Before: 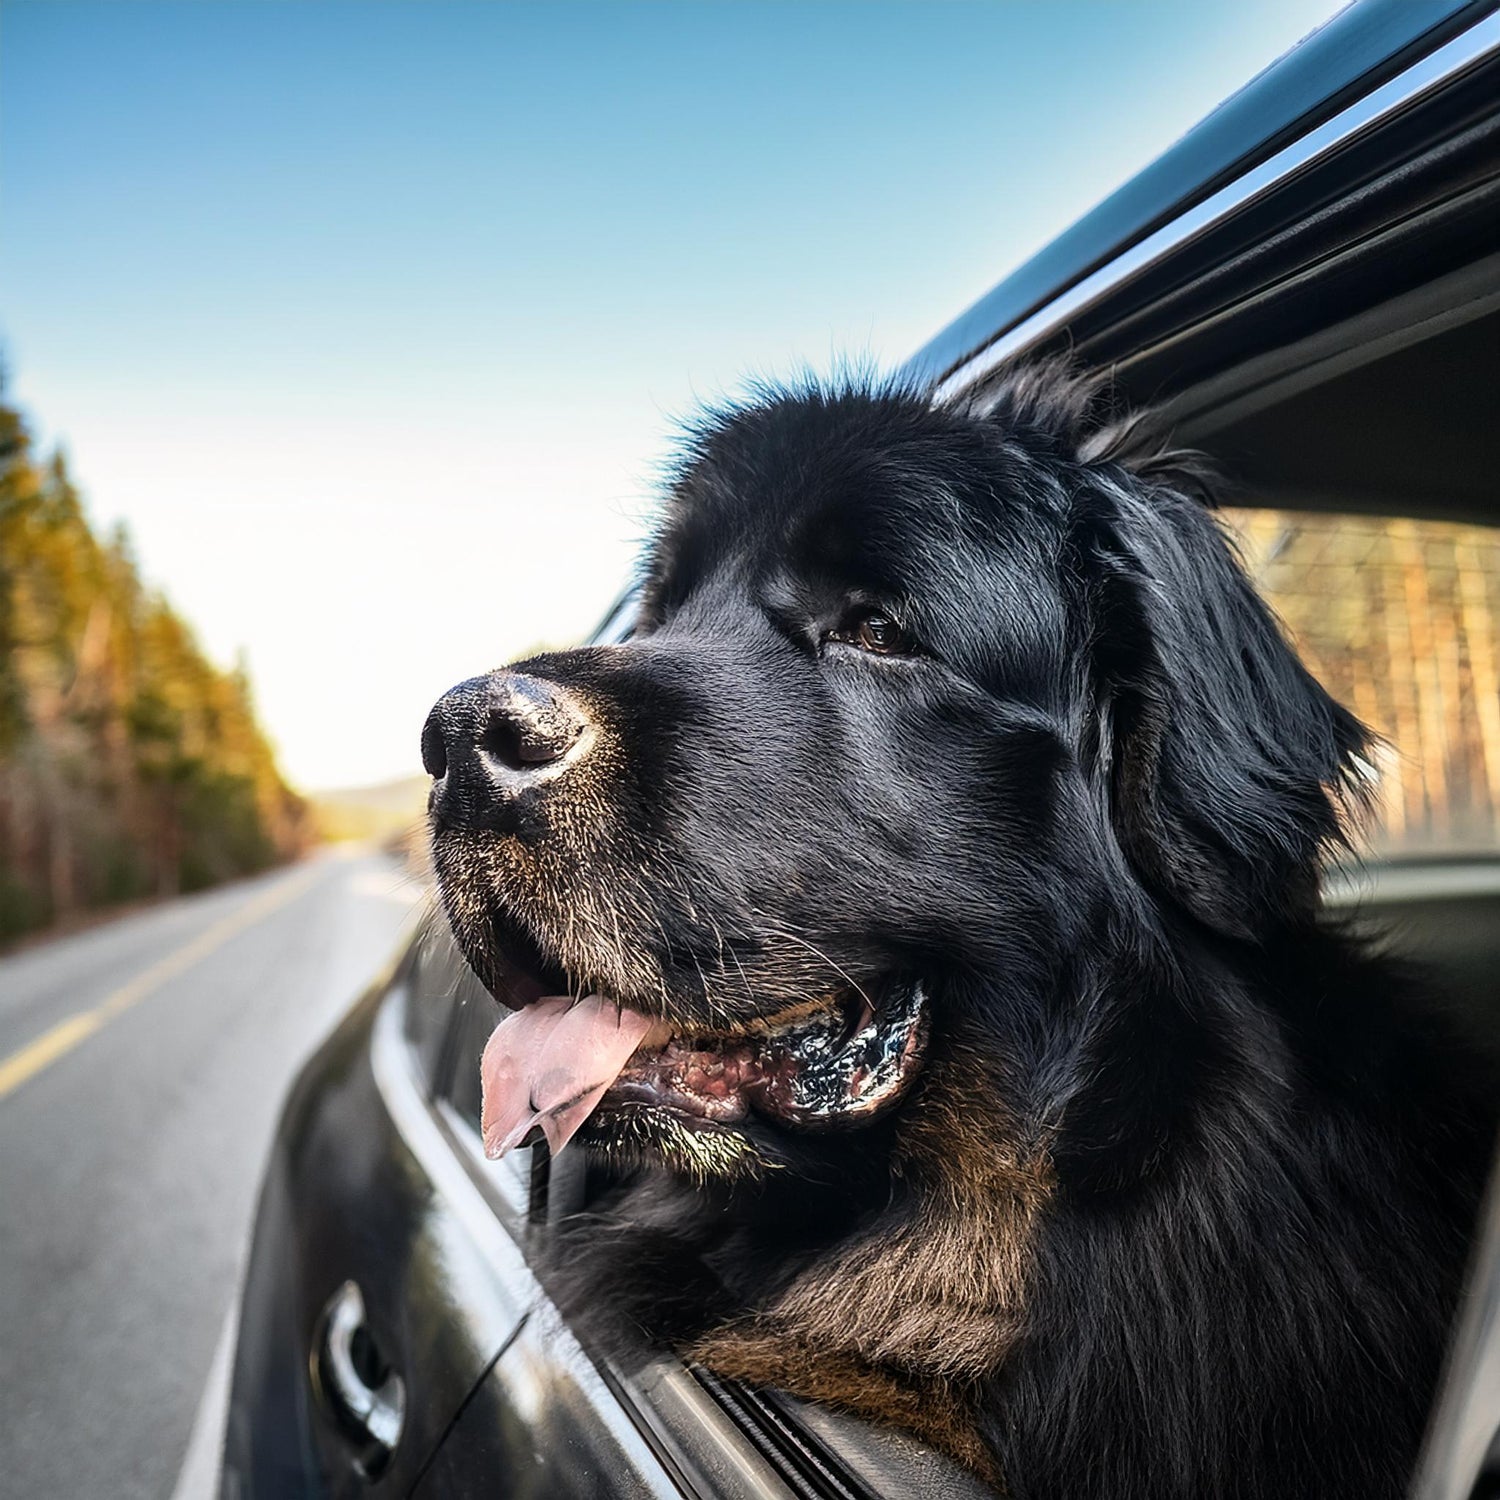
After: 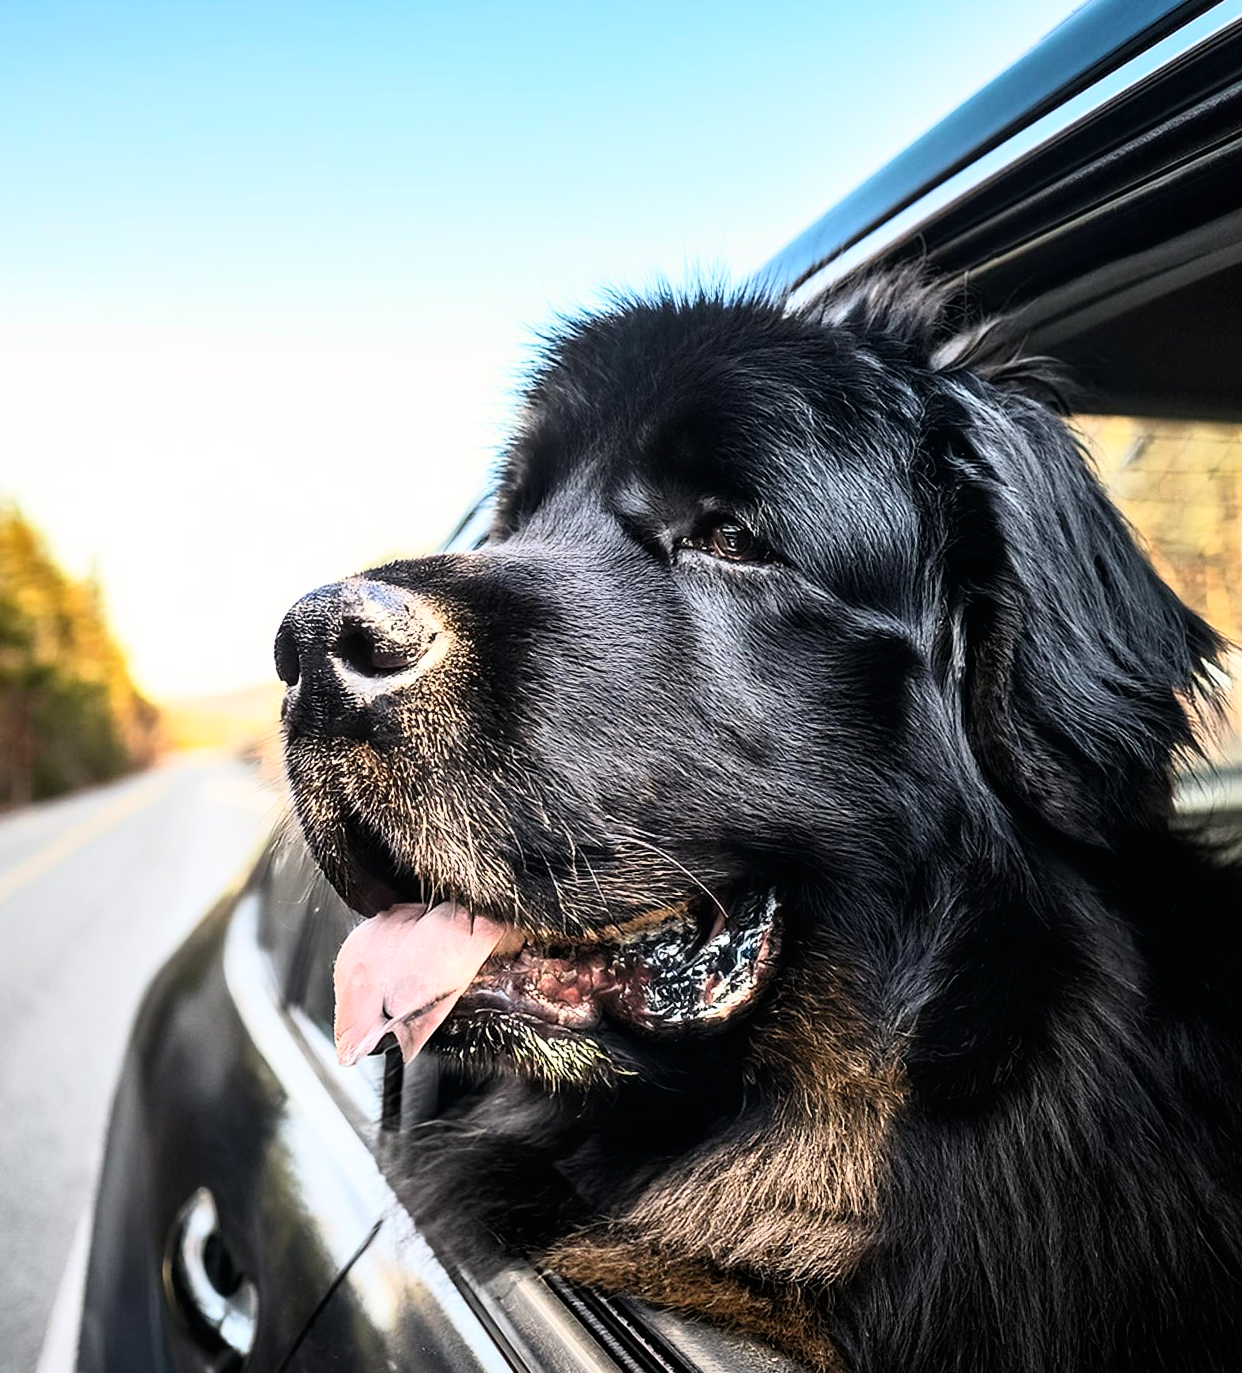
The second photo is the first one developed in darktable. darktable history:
base curve: curves: ch0 [(0, 0) (0.005, 0.002) (0.193, 0.295) (0.399, 0.664) (0.75, 0.928) (1, 1)]
crop: left 9.807%, top 6.259%, right 7.334%, bottom 2.177%
